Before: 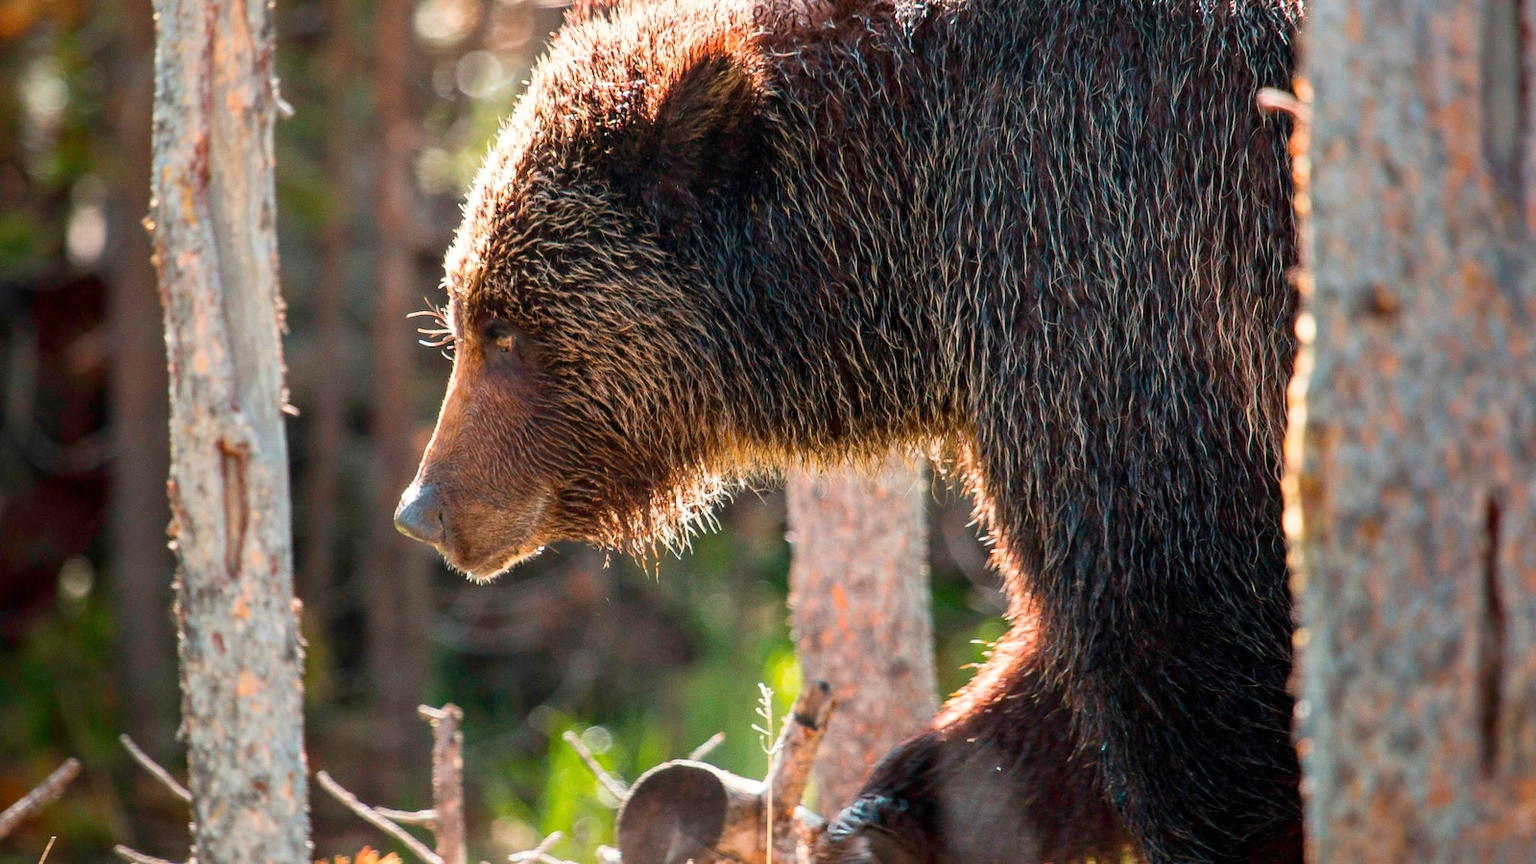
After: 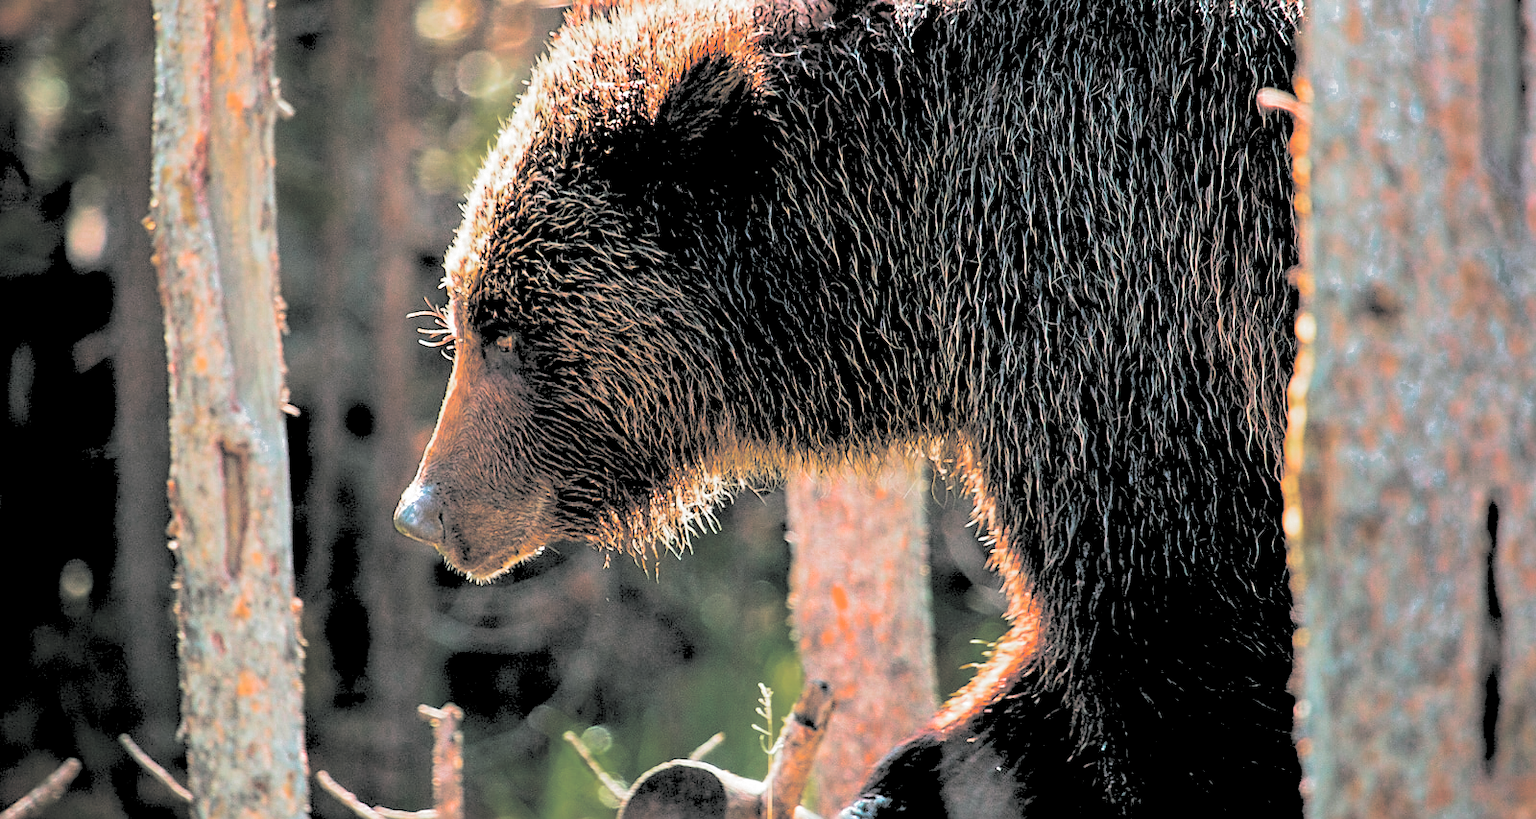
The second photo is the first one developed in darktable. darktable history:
sharpen: on, module defaults
crop and rotate: top 0%, bottom 5.097%
color balance rgb: linear chroma grading › global chroma 15%, perceptual saturation grading › global saturation 30%
color zones: curves: ch0 [(0.203, 0.433) (0.607, 0.517) (0.697, 0.696) (0.705, 0.897)]
split-toning: shadows › hue 190.8°, shadows › saturation 0.05, highlights › hue 54°, highlights › saturation 0.05, compress 0%
rgb levels: levels [[0.027, 0.429, 0.996], [0, 0.5, 1], [0, 0.5, 1]]
